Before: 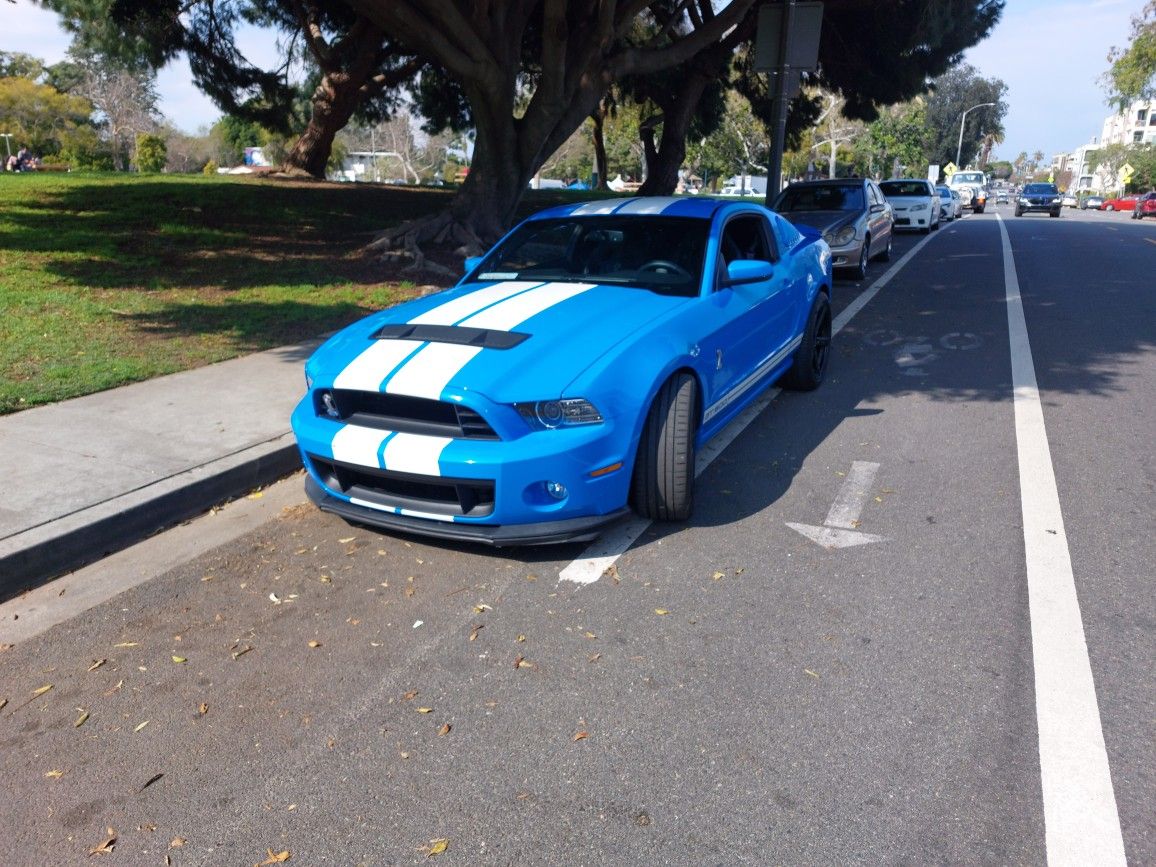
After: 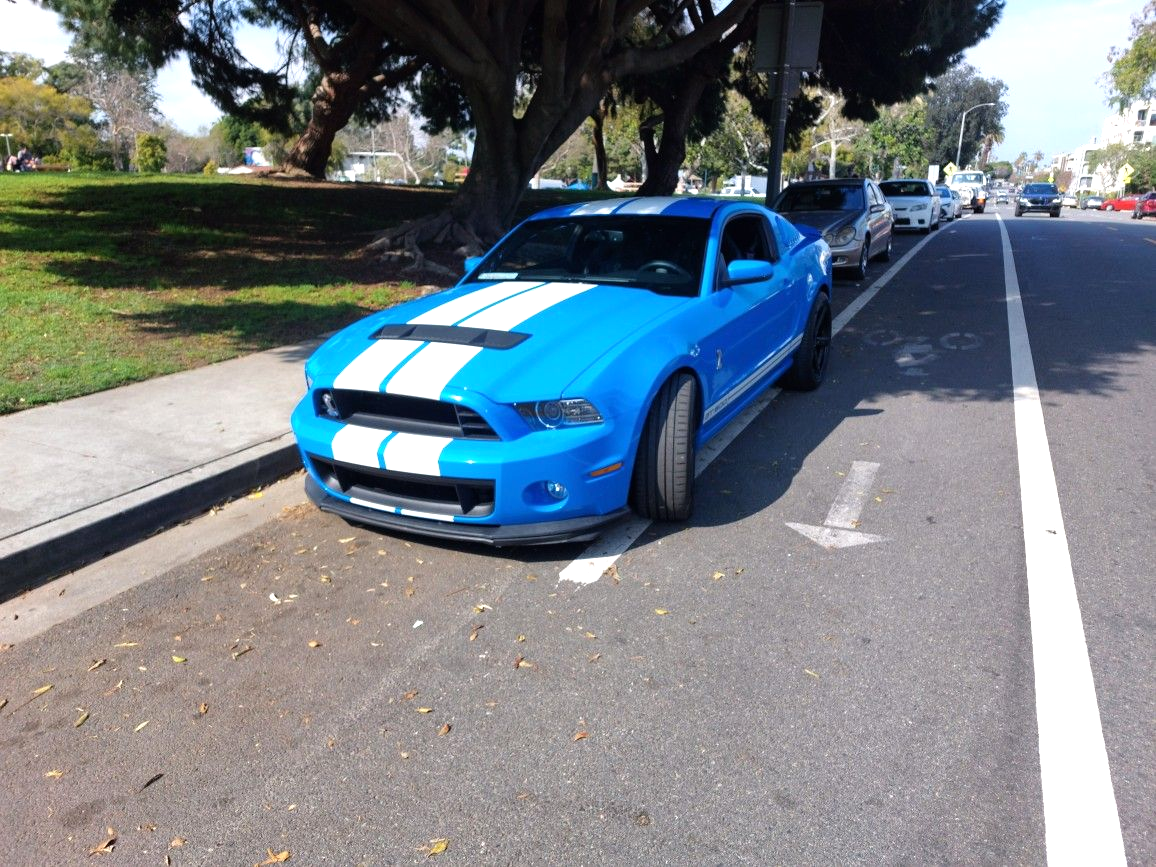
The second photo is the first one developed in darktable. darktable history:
tone equalizer: -8 EV -0.409 EV, -7 EV -0.4 EV, -6 EV -0.313 EV, -5 EV -0.195 EV, -3 EV 0.253 EV, -2 EV 0.353 EV, -1 EV 0.38 EV, +0 EV 0.445 EV, mask exposure compensation -0.506 EV
